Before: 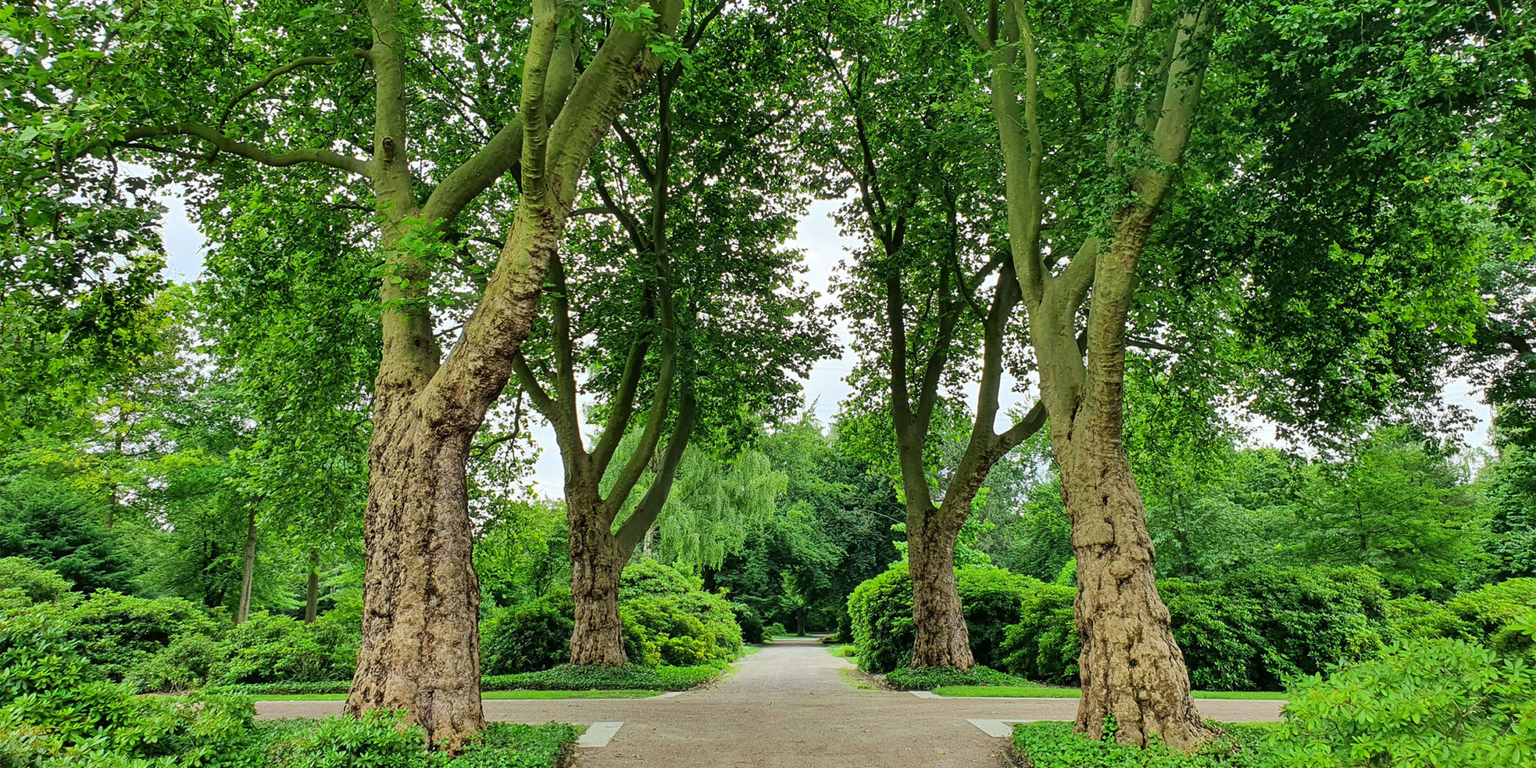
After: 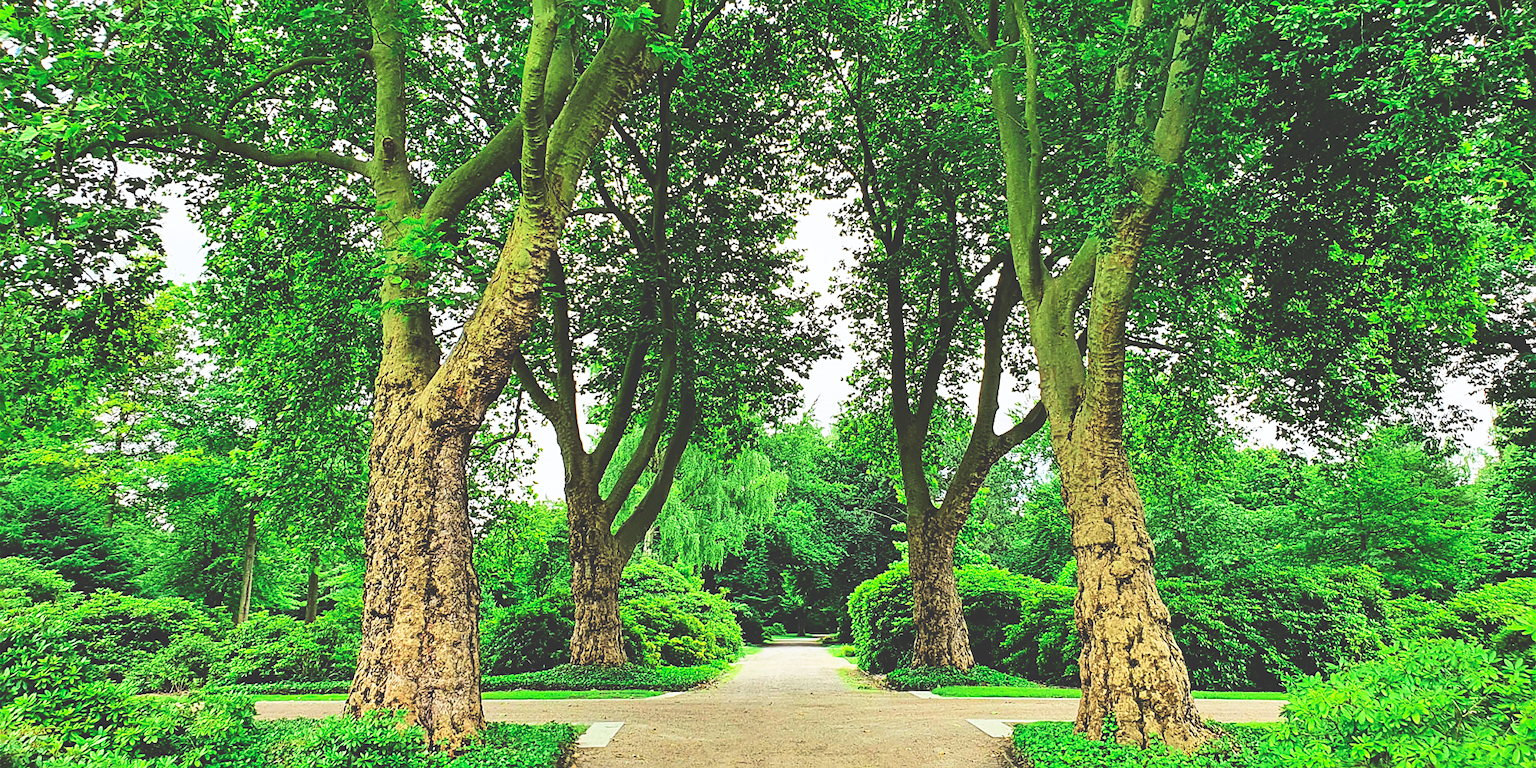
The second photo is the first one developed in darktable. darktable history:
sharpen: on, module defaults
base curve: curves: ch0 [(0, 0.036) (0.007, 0.037) (0.604, 0.887) (1, 1)], preserve colors none
tone curve: curves: ch0 [(0, 0.013) (0.054, 0.018) (0.205, 0.191) (0.289, 0.292) (0.39, 0.424) (0.493, 0.551) (0.666, 0.743) (0.795, 0.841) (1, 0.998)]; ch1 [(0, 0) (0.385, 0.343) (0.439, 0.415) (0.494, 0.495) (0.501, 0.501) (0.51, 0.509) (0.54, 0.552) (0.586, 0.614) (0.66, 0.706) (0.783, 0.804) (1, 1)]; ch2 [(0, 0) (0.32, 0.281) (0.403, 0.399) (0.441, 0.428) (0.47, 0.469) (0.498, 0.496) (0.524, 0.538) (0.566, 0.579) (0.633, 0.665) (0.7, 0.711) (1, 1)], color space Lab, independent channels, preserve colors none
